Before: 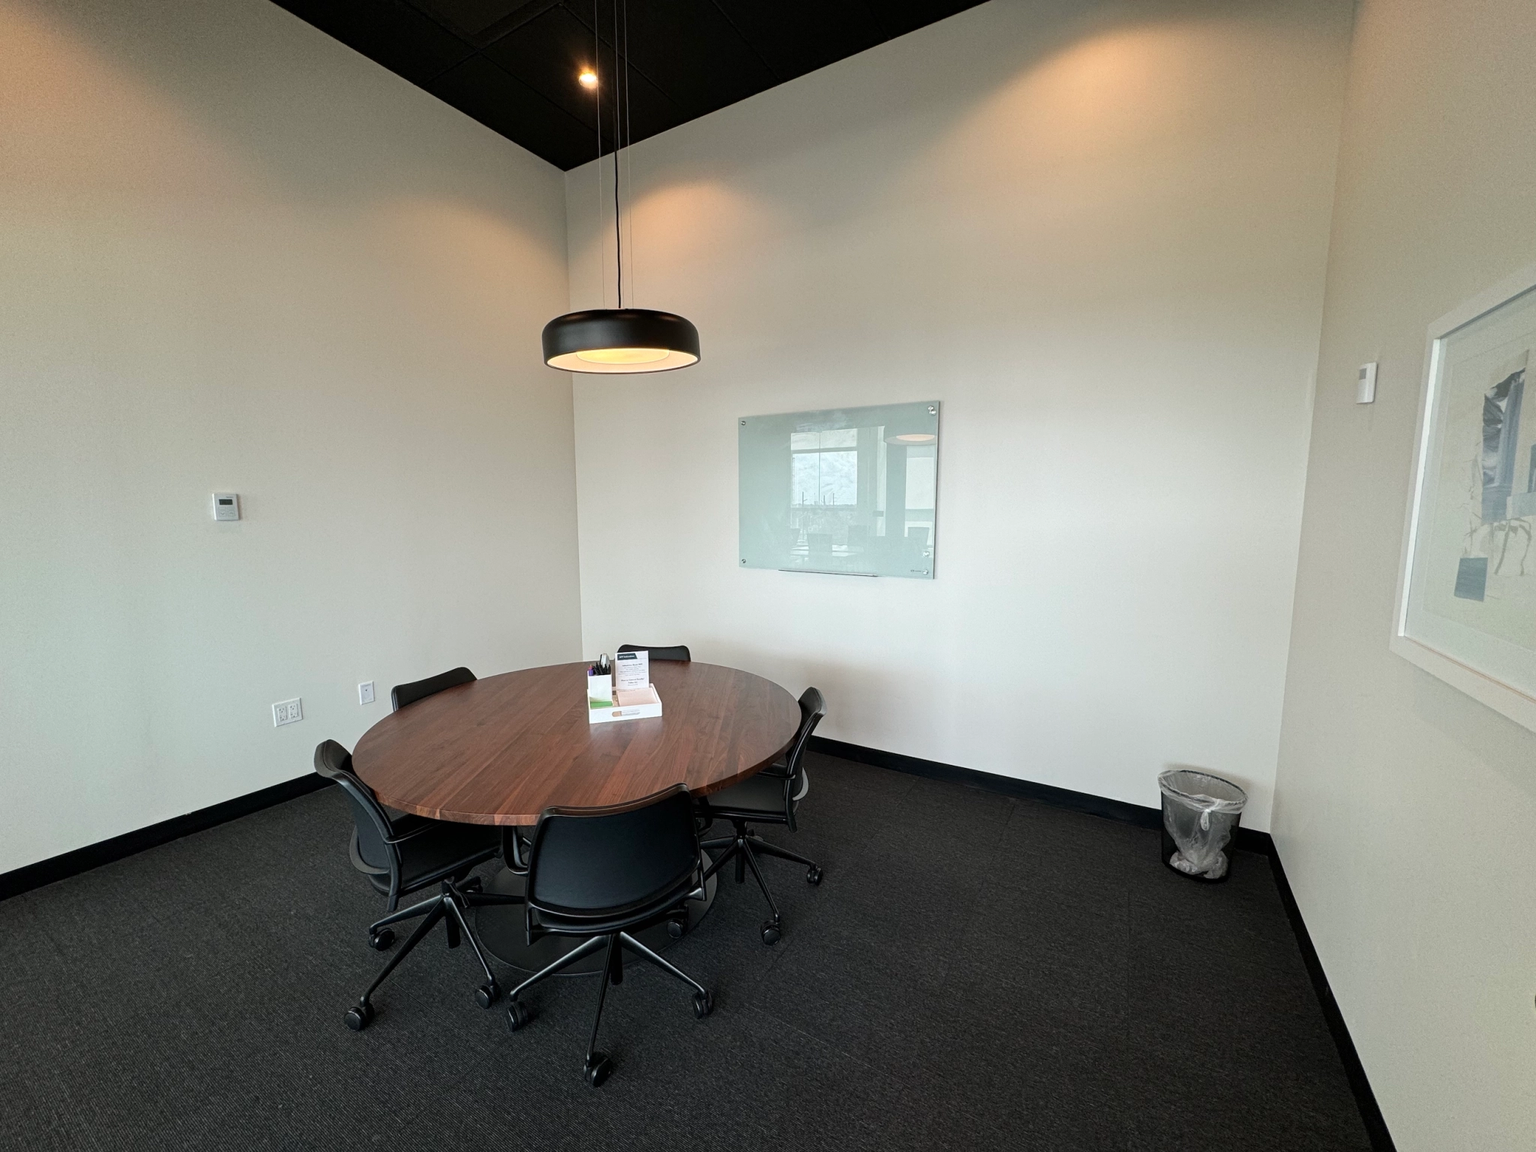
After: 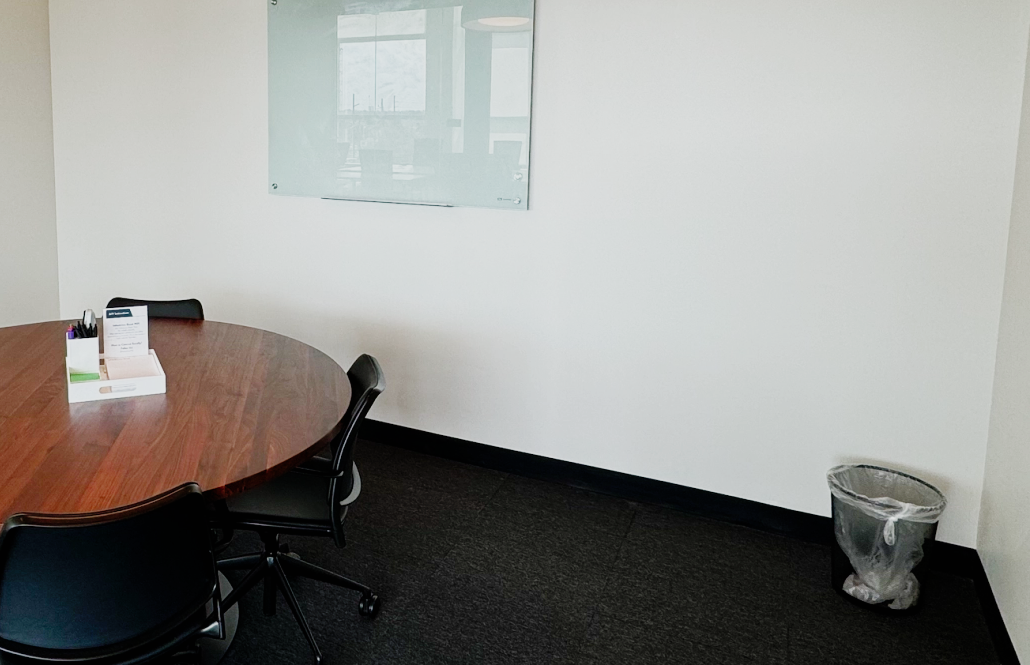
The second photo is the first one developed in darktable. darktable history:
color balance rgb: perceptual saturation grading › global saturation 20%, perceptual saturation grading › highlights -25%, perceptual saturation grading › shadows 50%
sigmoid: contrast 1.7, skew -0.1, preserve hue 0%, red attenuation 0.1, red rotation 0.035, green attenuation 0.1, green rotation -0.017, blue attenuation 0.15, blue rotation -0.052, base primaries Rec2020
crop: left 35.03%, top 36.625%, right 14.663%, bottom 20.057%
shadows and highlights: shadows 43.06, highlights 6.94
